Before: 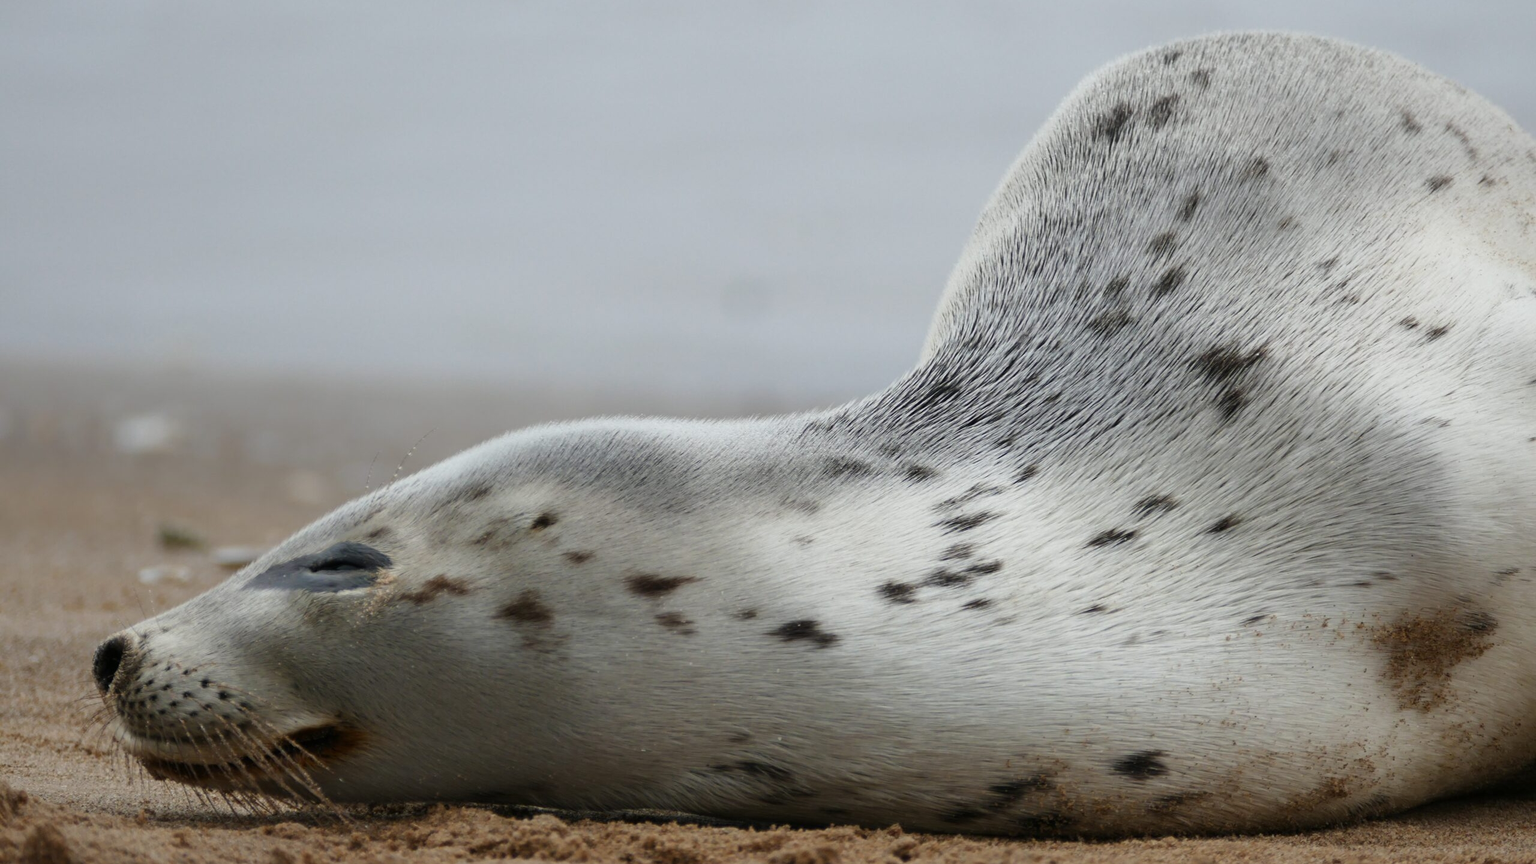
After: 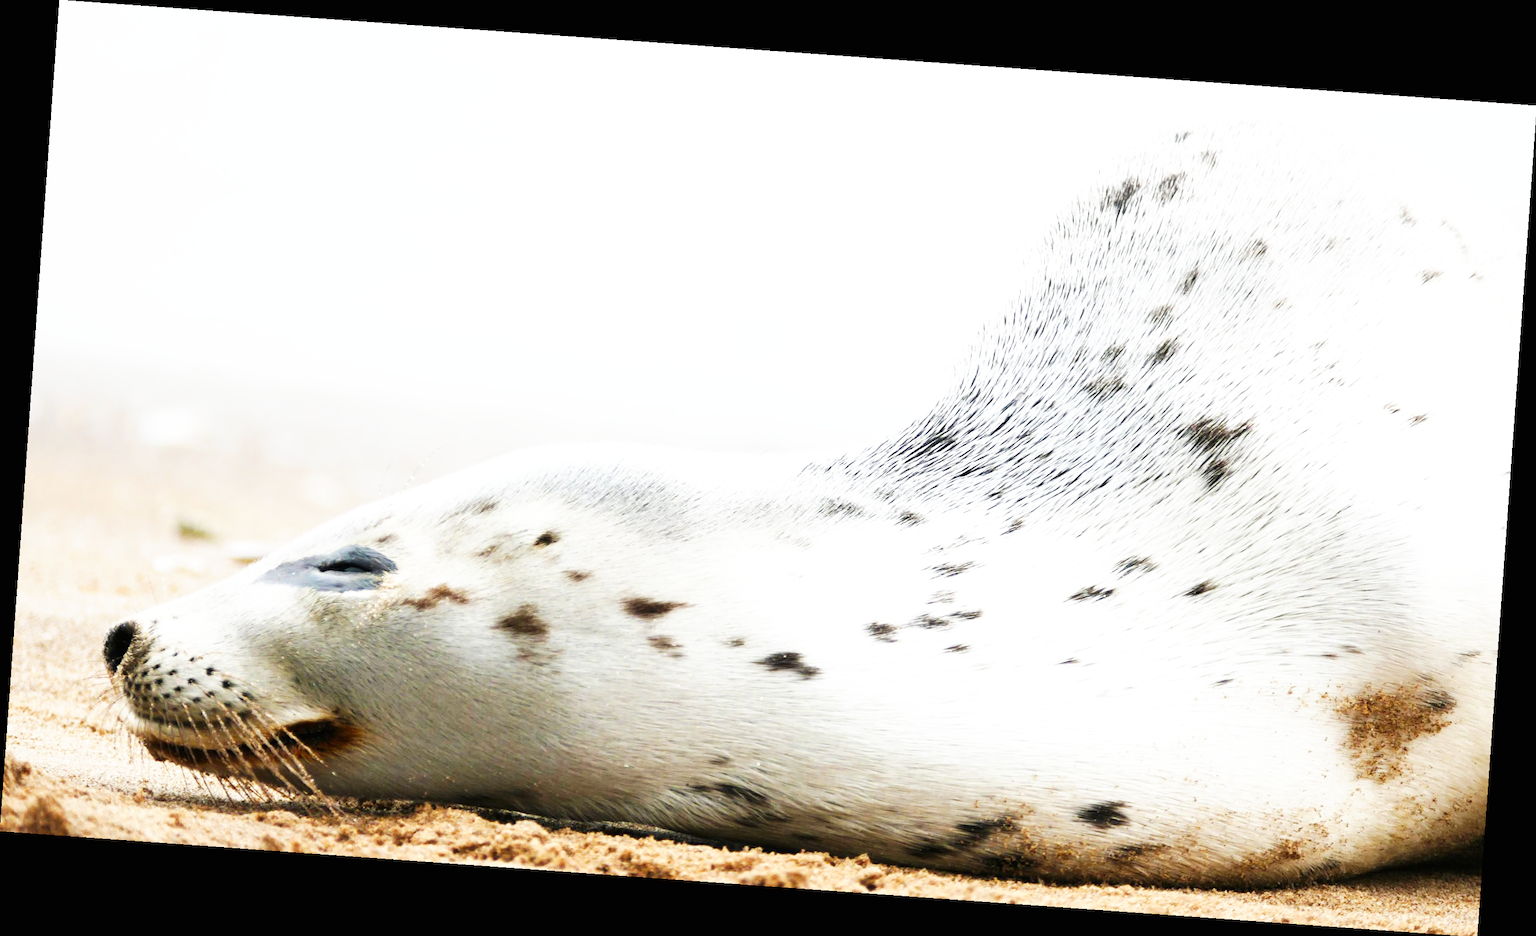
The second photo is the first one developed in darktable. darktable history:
base curve: curves: ch0 [(0, 0) (0.007, 0.004) (0.027, 0.03) (0.046, 0.07) (0.207, 0.54) (0.442, 0.872) (0.673, 0.972) (1, 1)], preserve colors none
rotate and perspective: rotation 4.1°, automatic cropping off
exposure: black level correction 0, exposure 1.1 EV, compensate exposure bias true, compensate highlight preservation false
